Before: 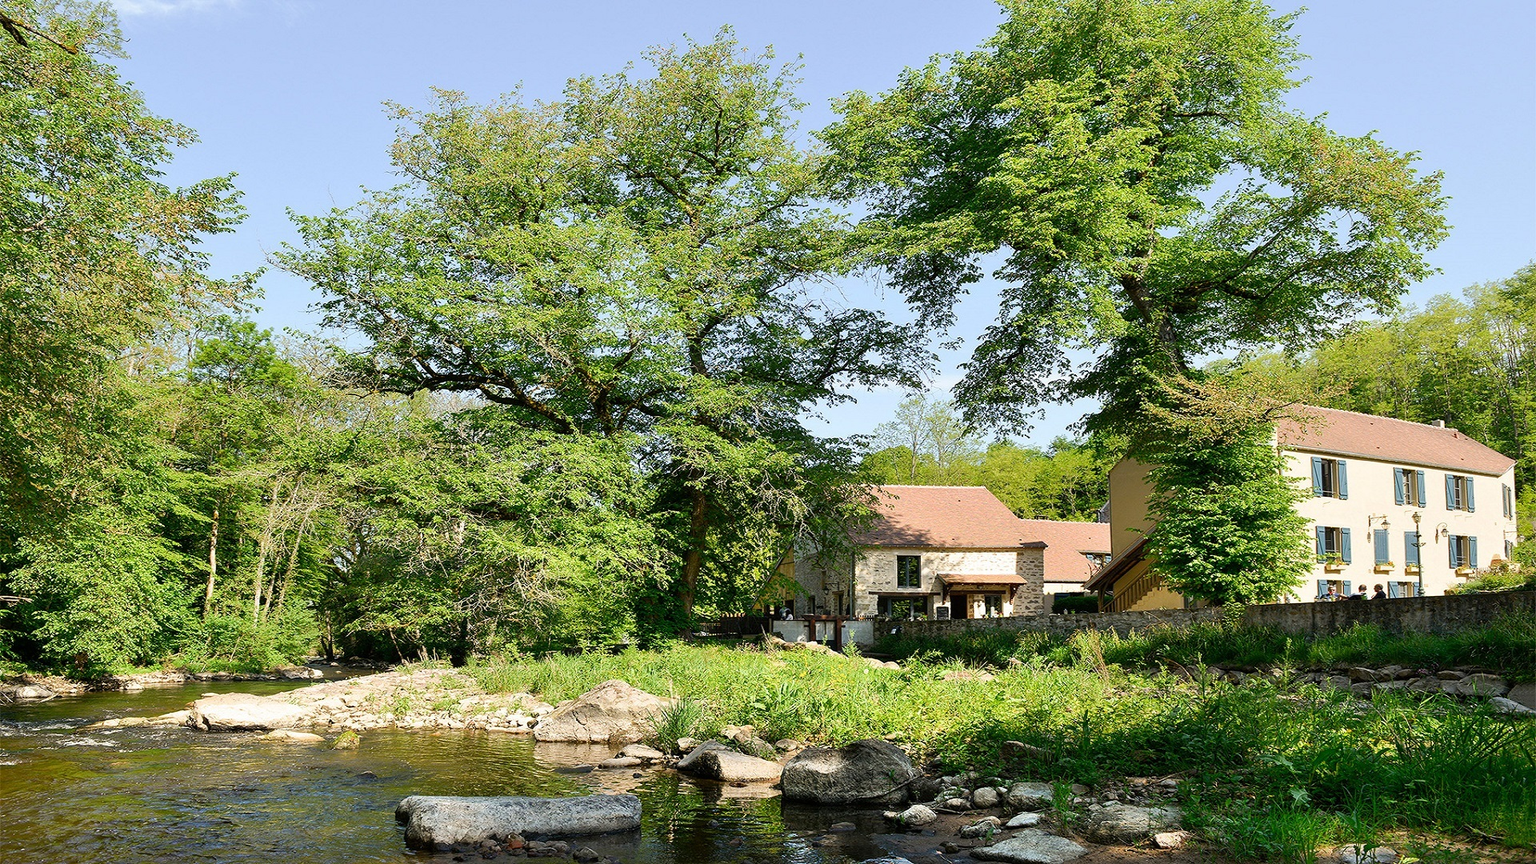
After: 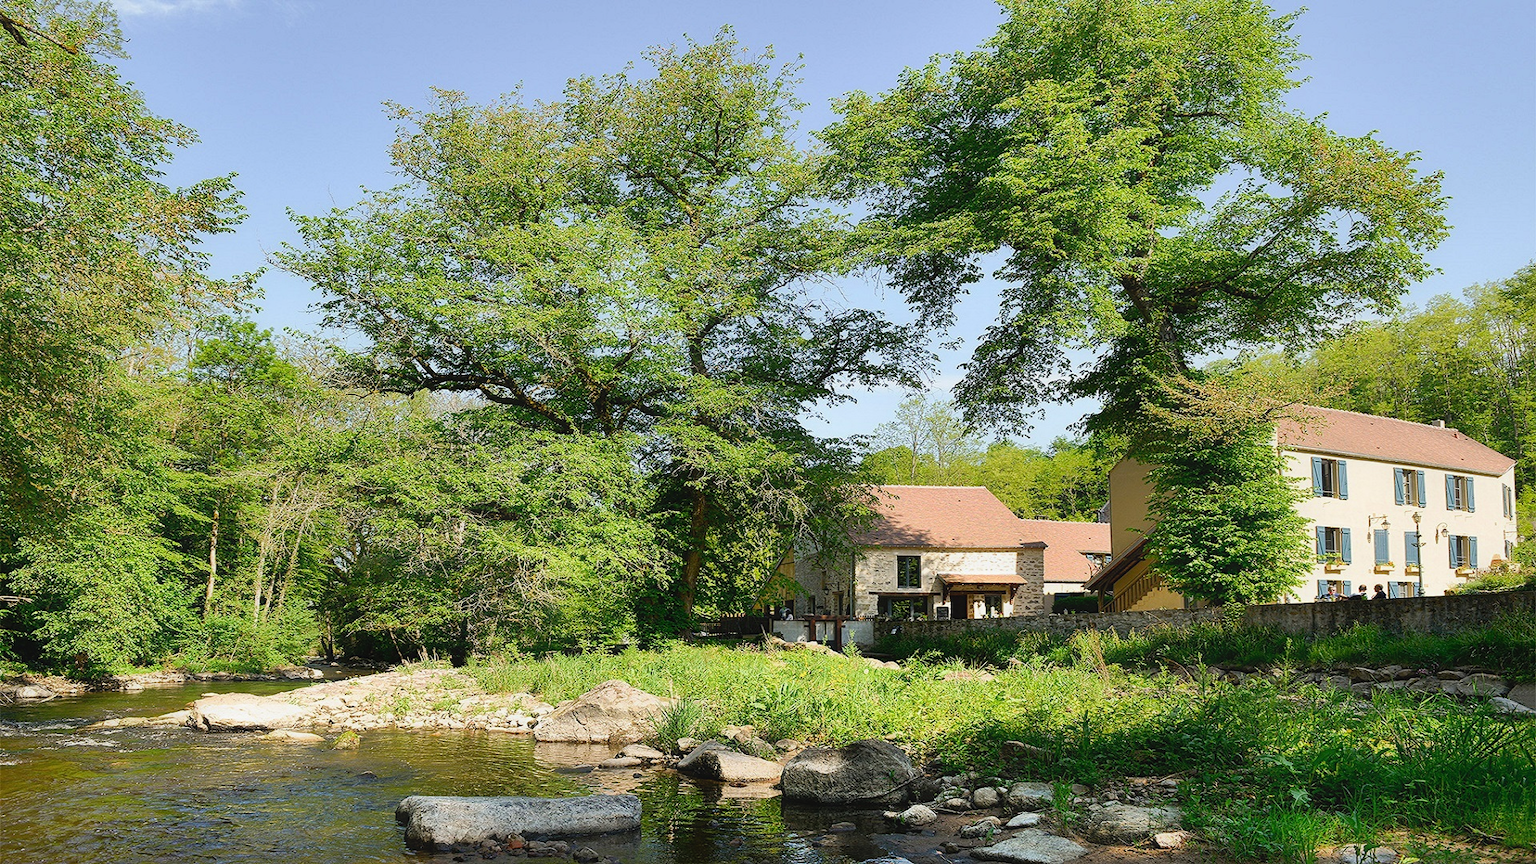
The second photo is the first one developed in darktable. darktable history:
shadows and highlights: low approximation 0.01, soften with gaussian
contrast equalizer: y [[0.5, 0.486, 0.447, 0.446, 0.489, 0.5], [0.5 ×6], [0.5 ×6], [0 ×6], [0 ×6]]
